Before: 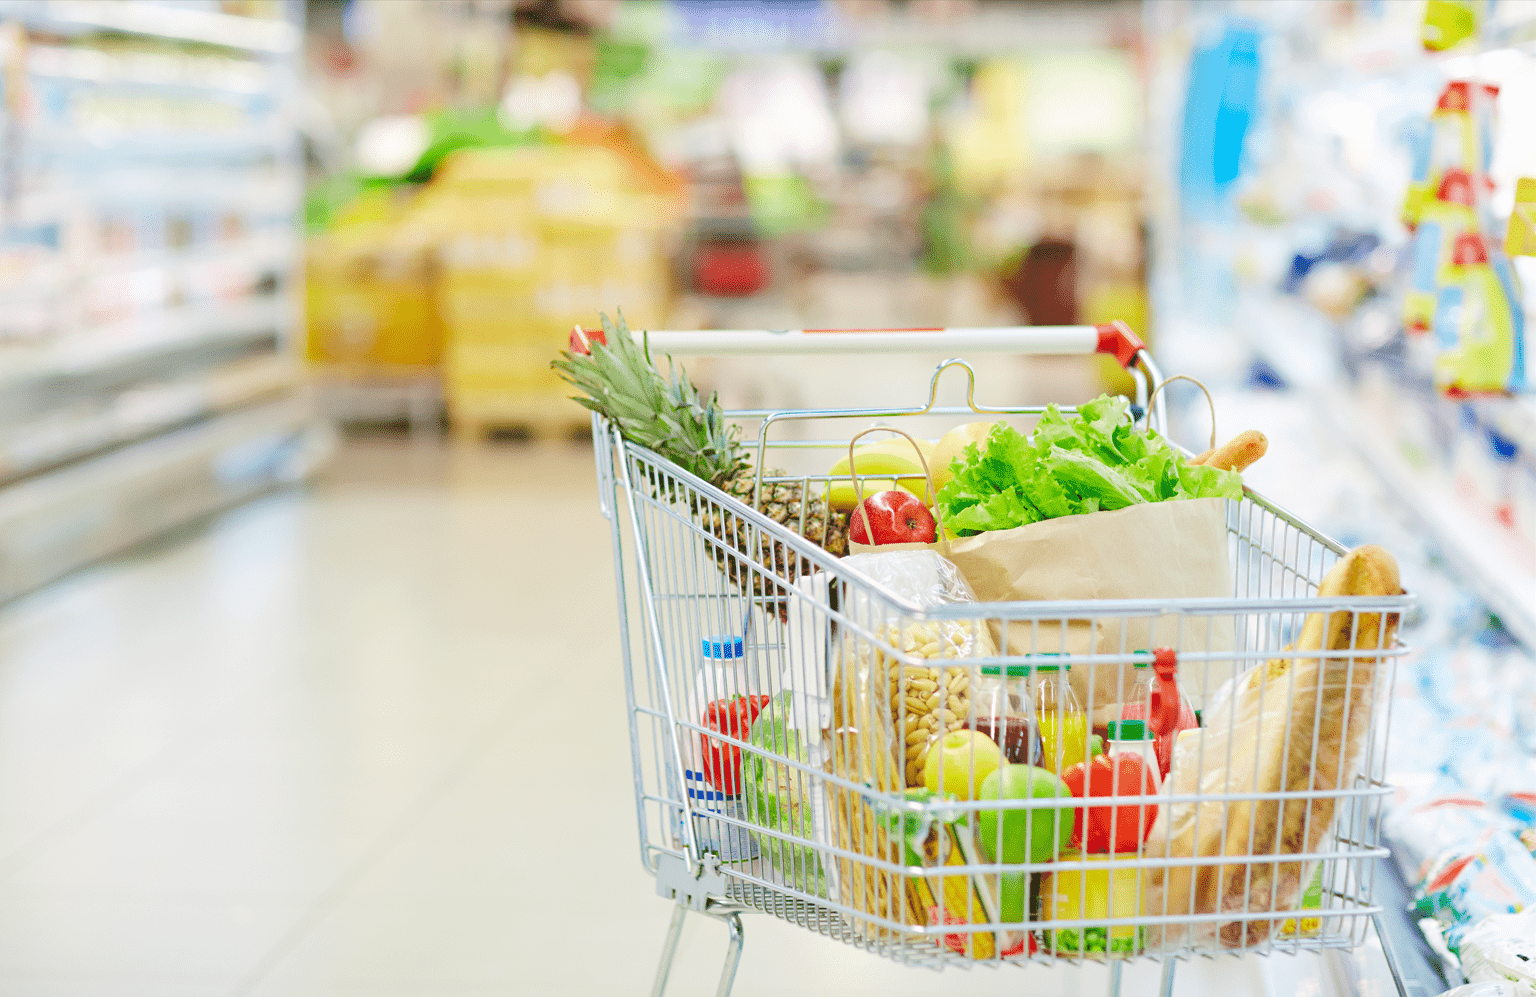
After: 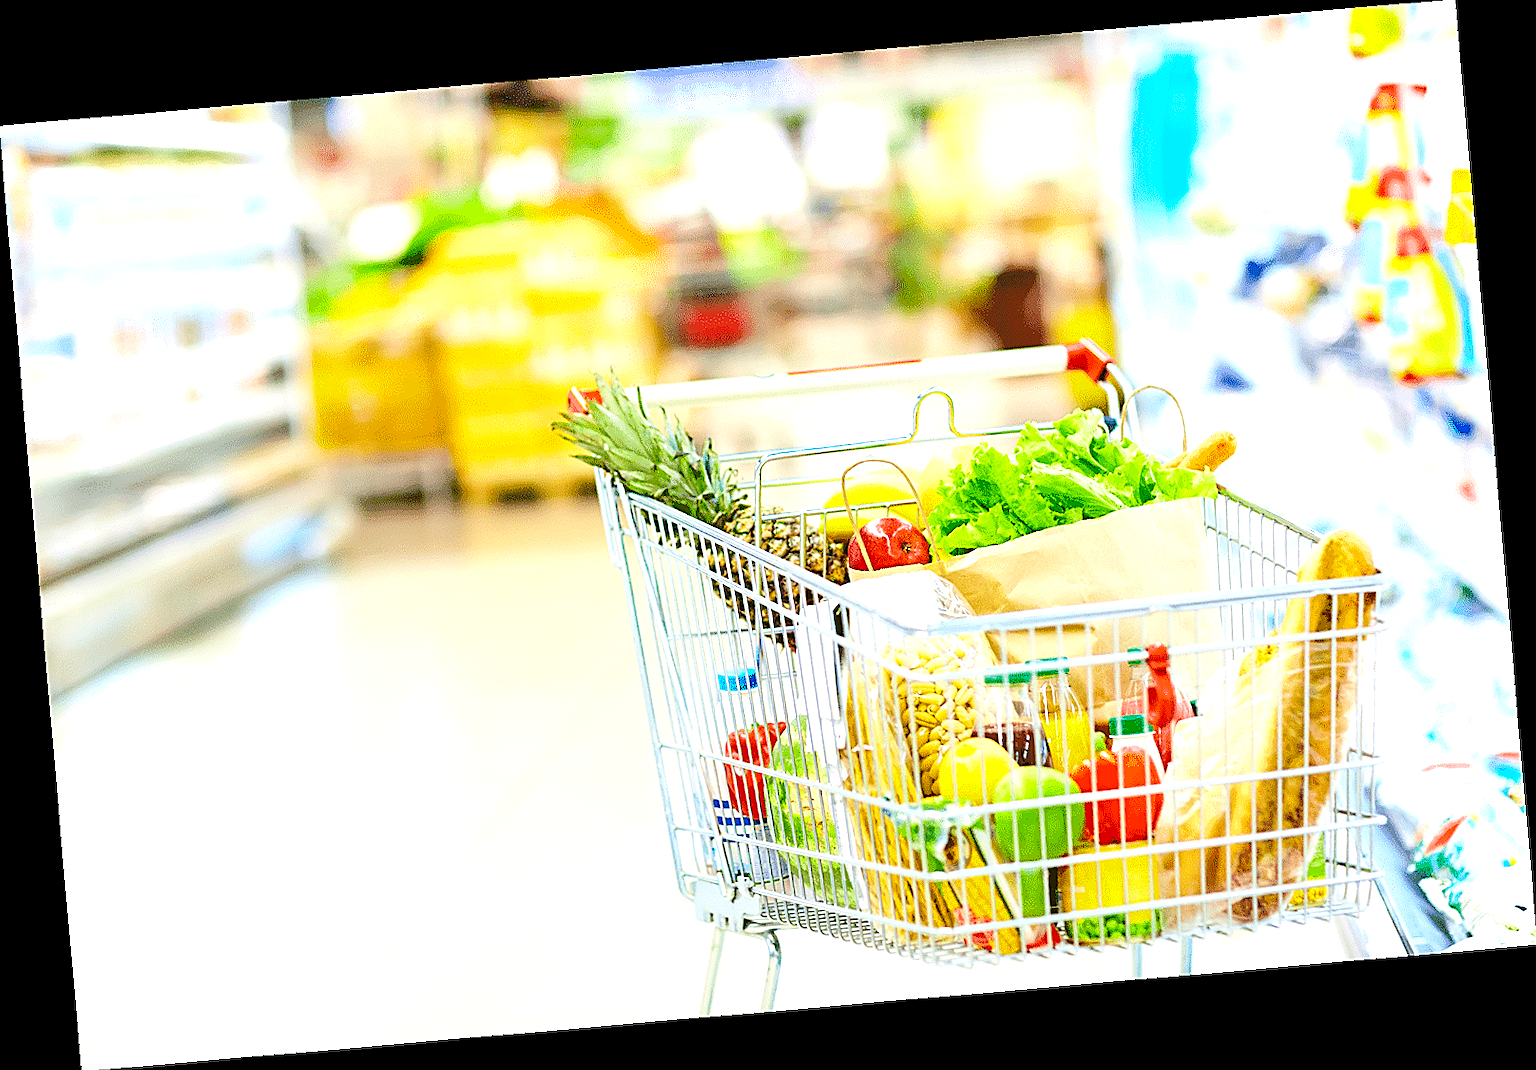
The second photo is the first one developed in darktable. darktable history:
color balance rgb: perceptual saturation grading › global saturation 30%, global vibrance 20%
tone equalizer: -8 EV -0.75 EV, -7 EV -0.7 EV, -6 EV -0.6 EV, -5 EV -0.4 EV, -3 EV 0.4 EV, -2 EV 0.6 EV, -1 EV 0.7 EV, +0 EV 0.75 EV, edges refinement/feathering 500, mask exposure compensation -1.57 EV, preserve details no
sharpen: radius 1.4, amount 1.25, threshold 0.7
rotate and perspective: rotation -4.98°, automatic cropping off
